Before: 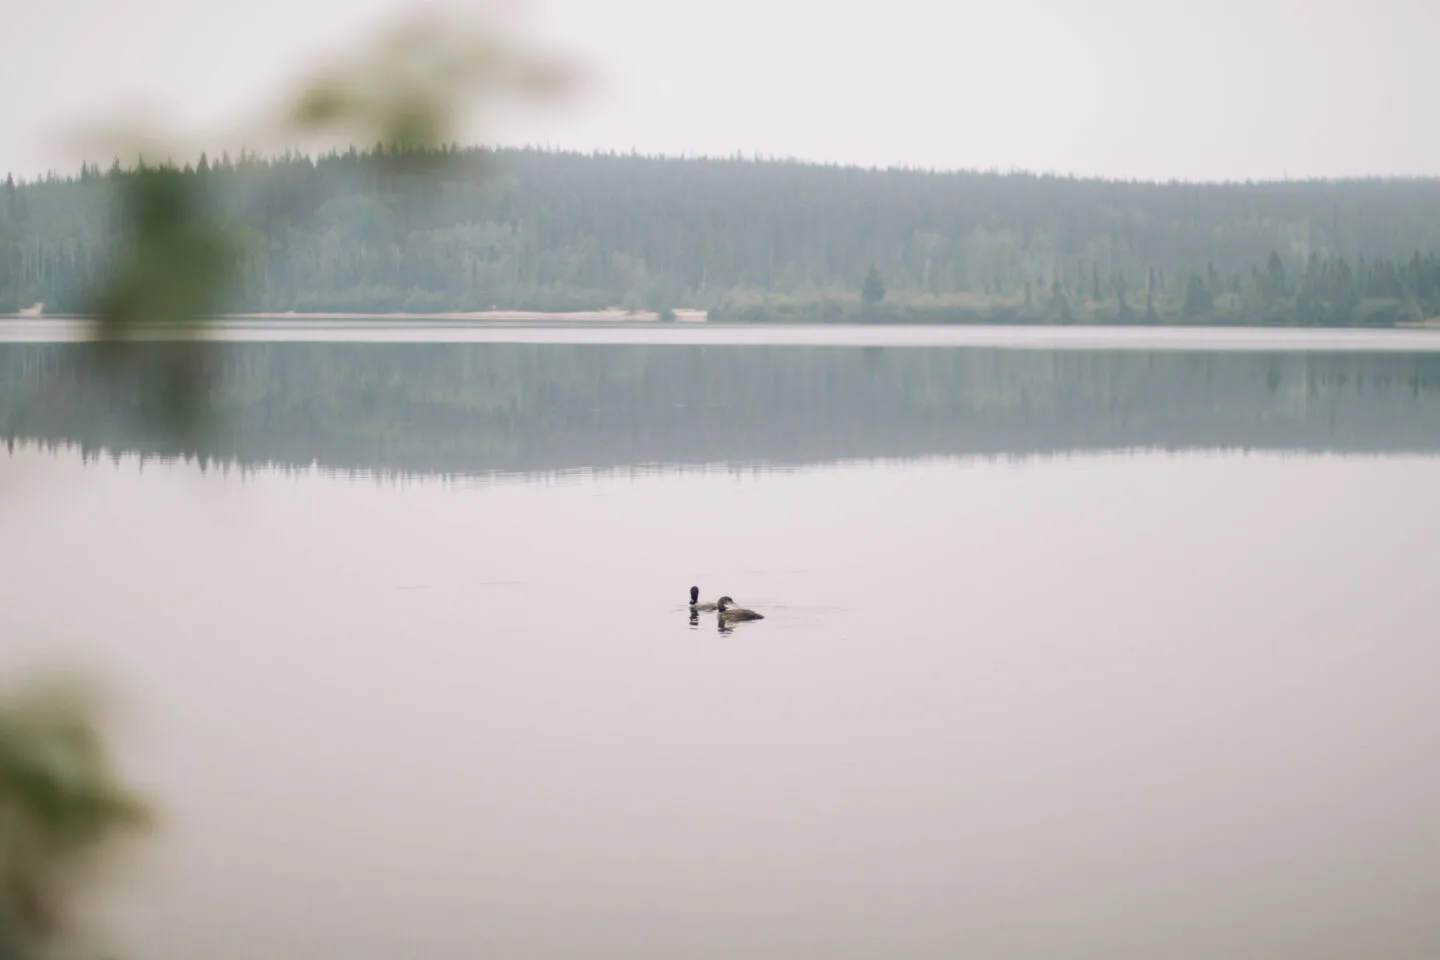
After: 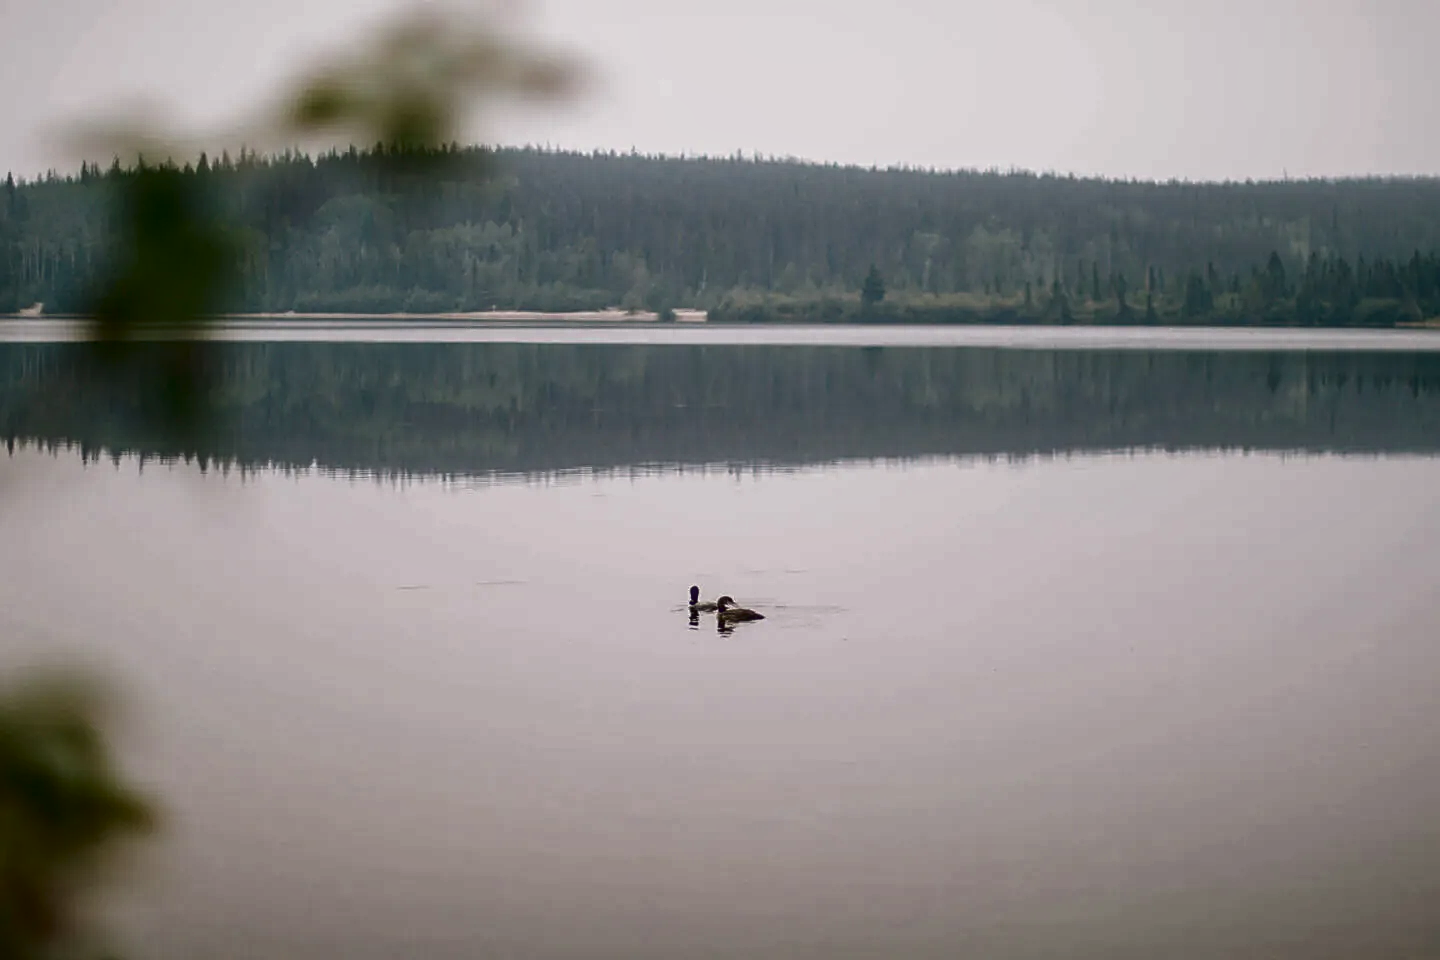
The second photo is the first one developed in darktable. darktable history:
contrast brightness saturation: contrast 0.094, brightness -0.591, saturation 0.165
haze removal: strength 0.106, compatibility mode true, adaptive false
sharpen: on, module defaults
local contrast: on, module defaults
